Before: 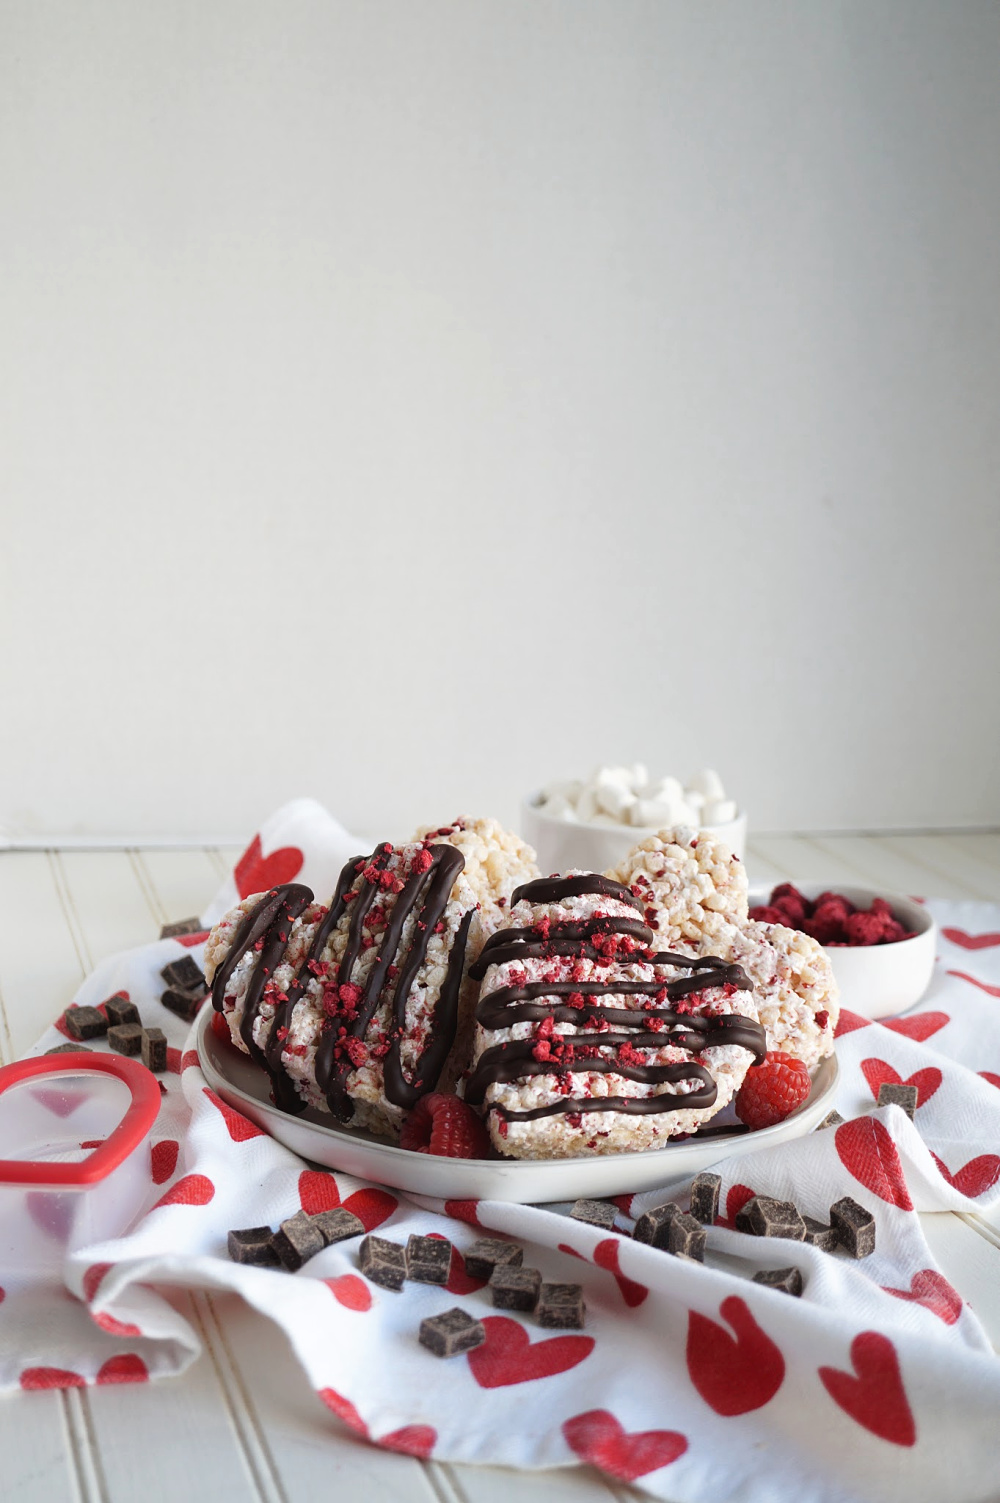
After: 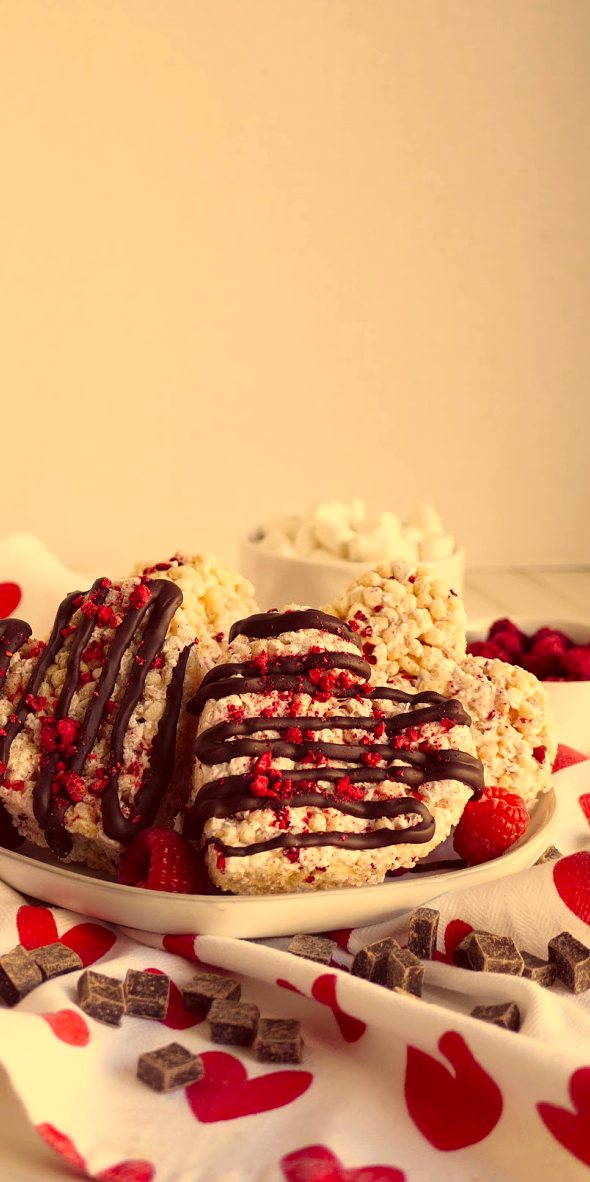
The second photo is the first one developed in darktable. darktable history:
crop and rotate: left 28.256%, top 17.734%, right 12.656%, bottom 3.573%
color contrast: green-magenta contrast 1.1, blue-yellow contrast 1.1, unbound 0
color correction: highlights a* 10.12, highlights b* 39.04, shadows a* 14.62, shadows b* 3.37
